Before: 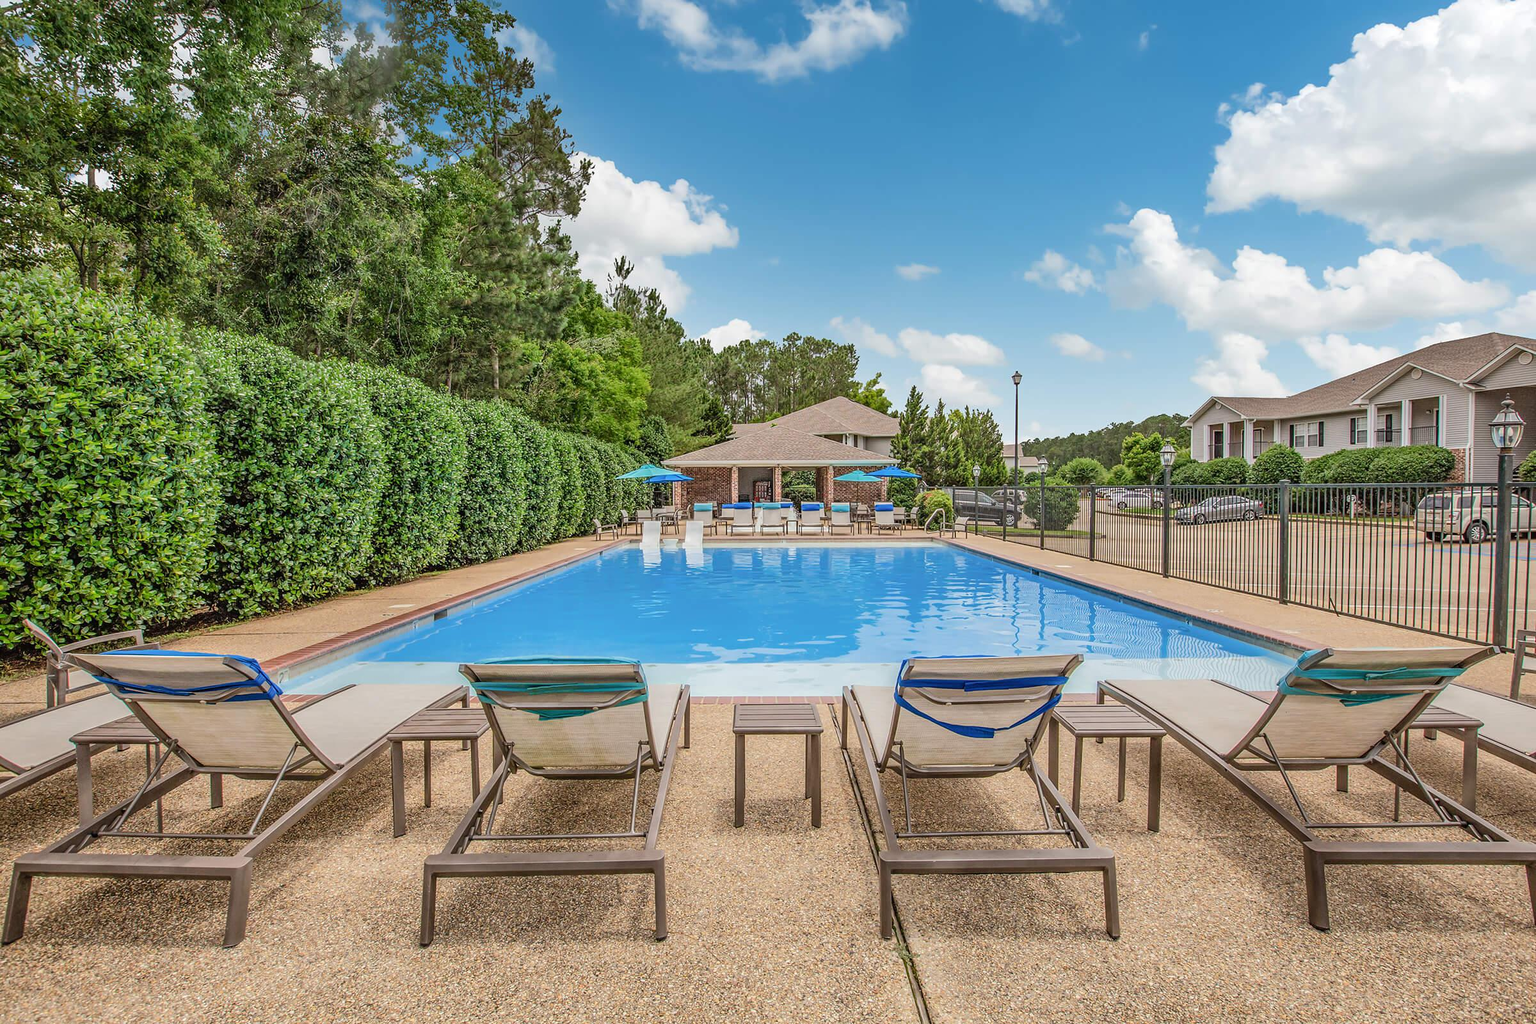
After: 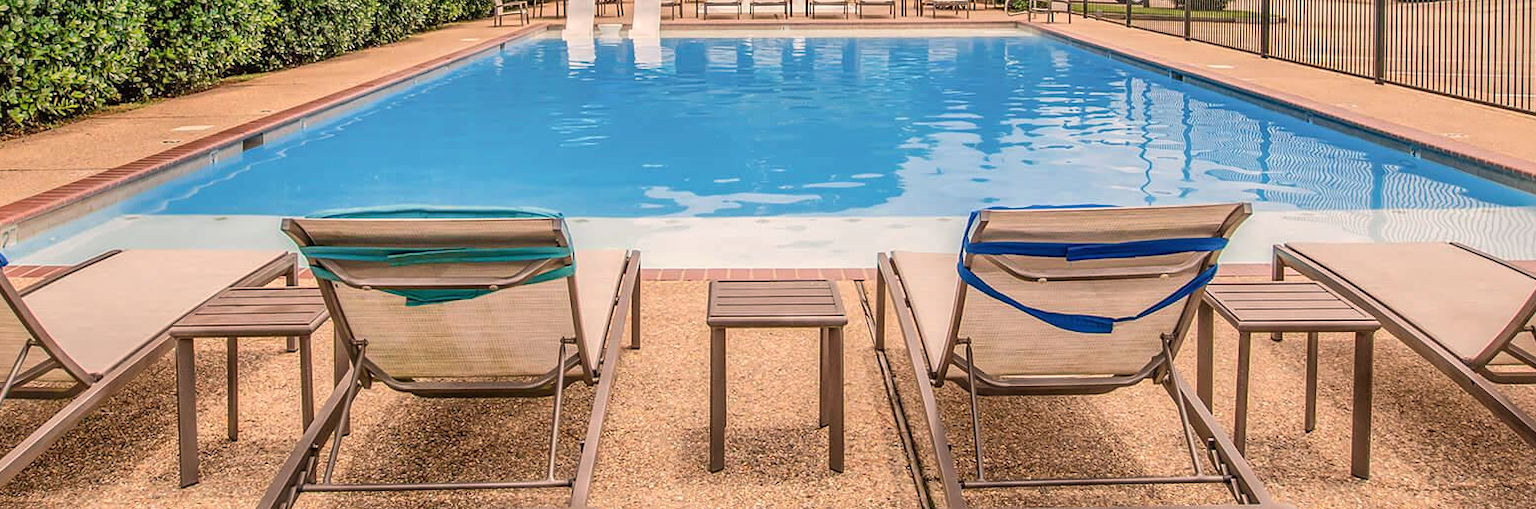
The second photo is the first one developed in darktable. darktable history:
local contrast: mode bilateral grid, contrast 20, coarseness 50, detail 120%, midtone range 0.2
crop: left 18.091%, top 51.13%, right 17.525%, bottom 16.85%
white balance: red 1.127, blue 0.943
